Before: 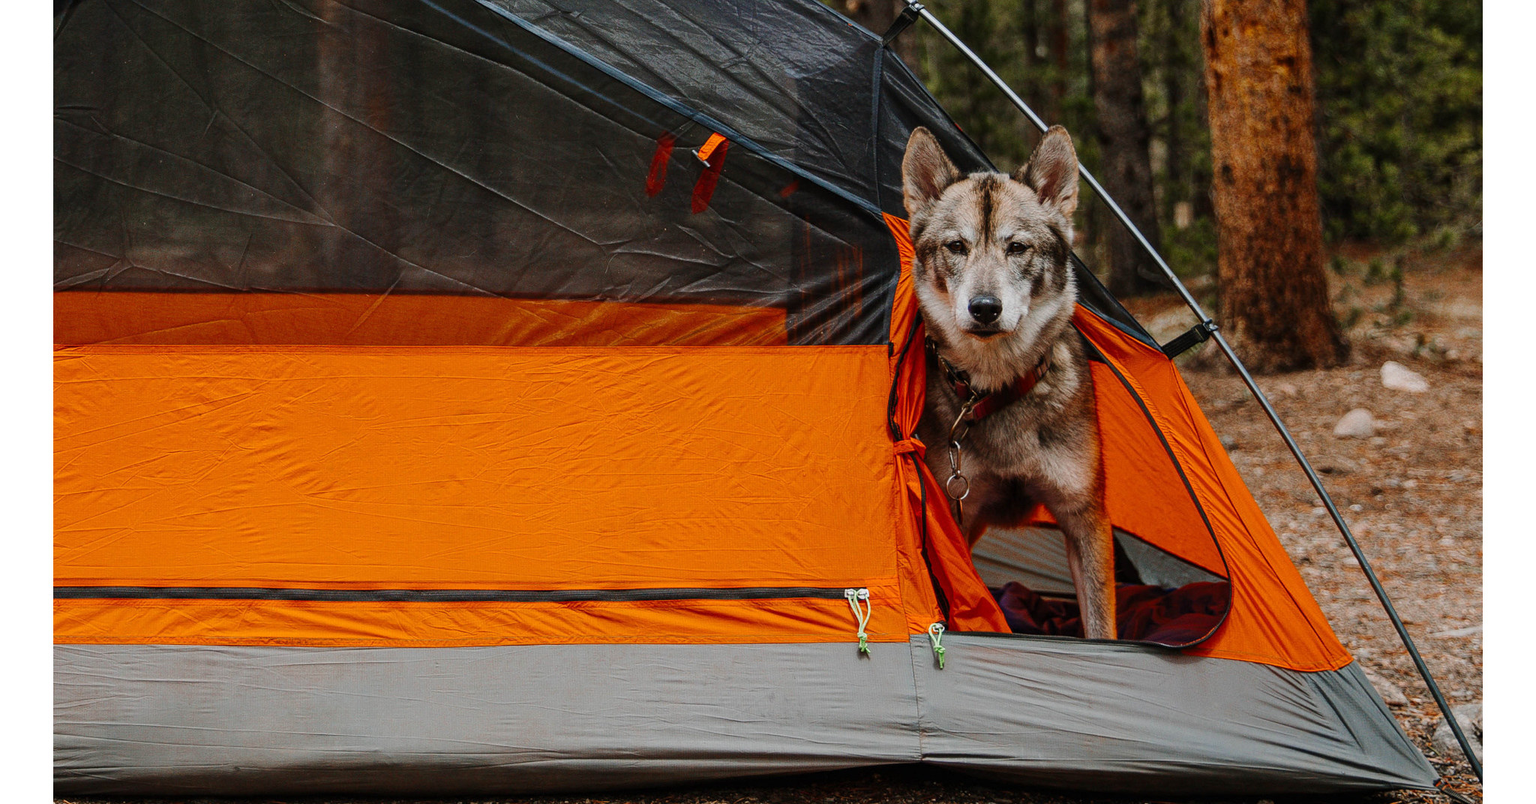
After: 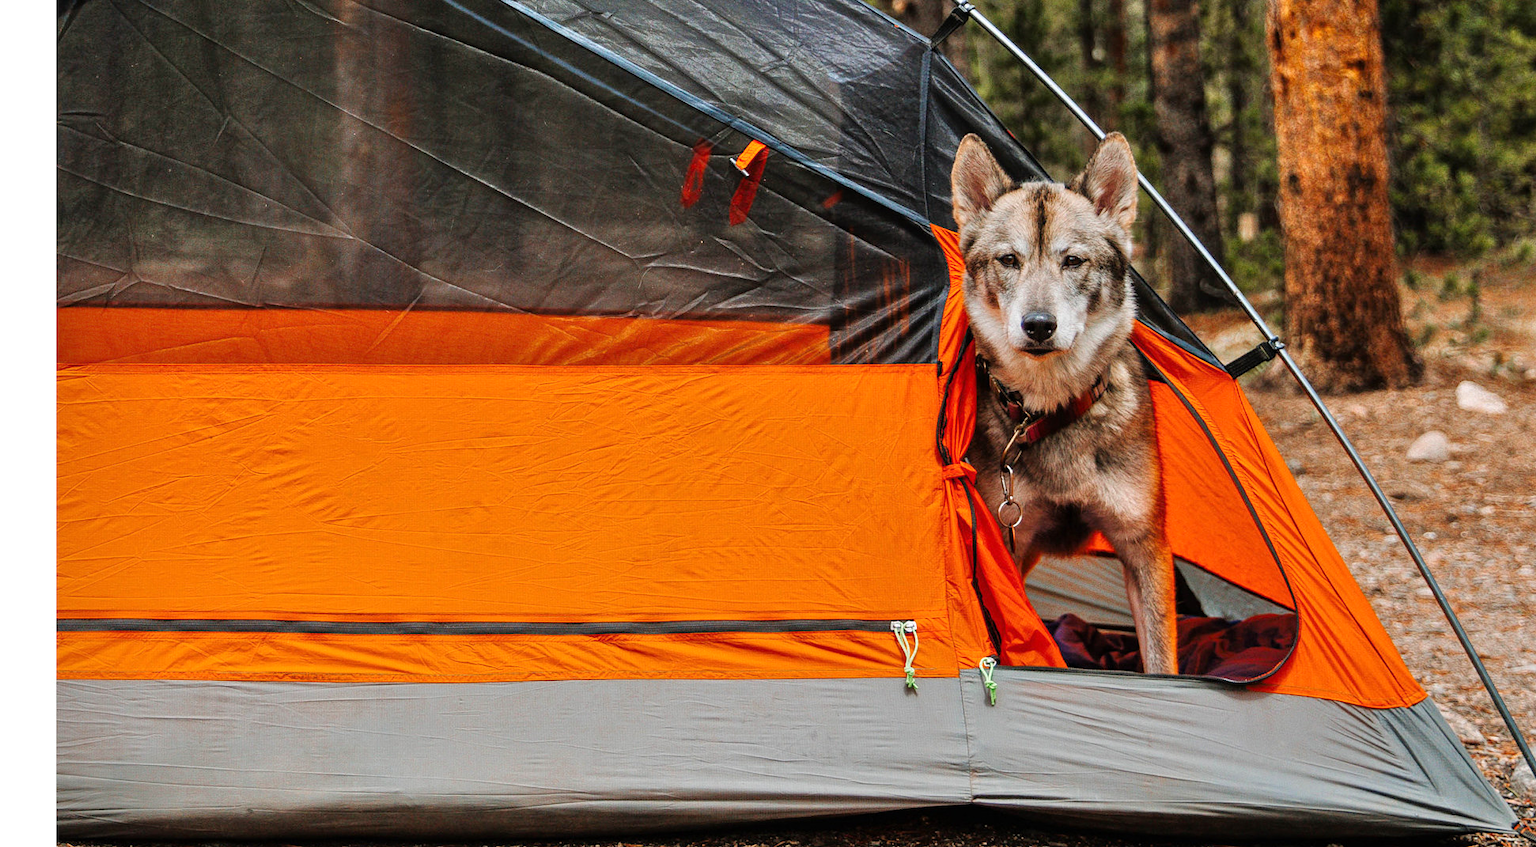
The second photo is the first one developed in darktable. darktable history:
crop and rotate: right 5.167%
tone equalizer: -7 EV 0.15 EV, -6 EV 0.6 EV, -5 EV 1.15 EV, -4 EV 1.33 EV, -3 EV 1.15 EV, -2 EV 0.6 EV, -1 EV 0.15 EV, mask exposure compensation -0.5 EV
